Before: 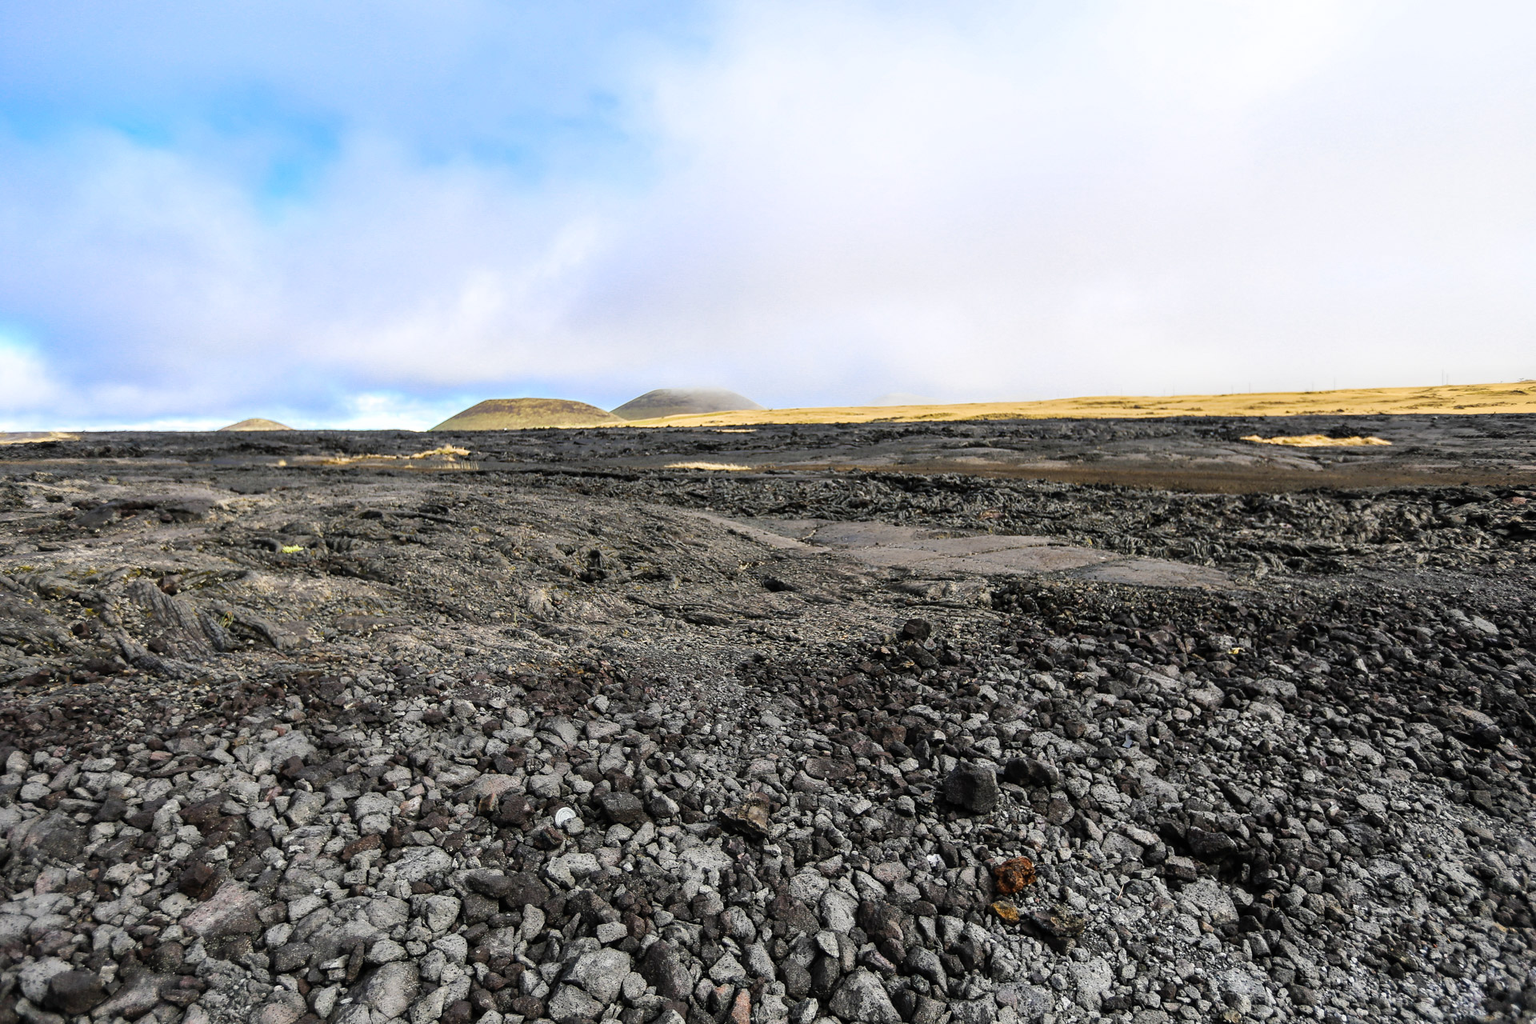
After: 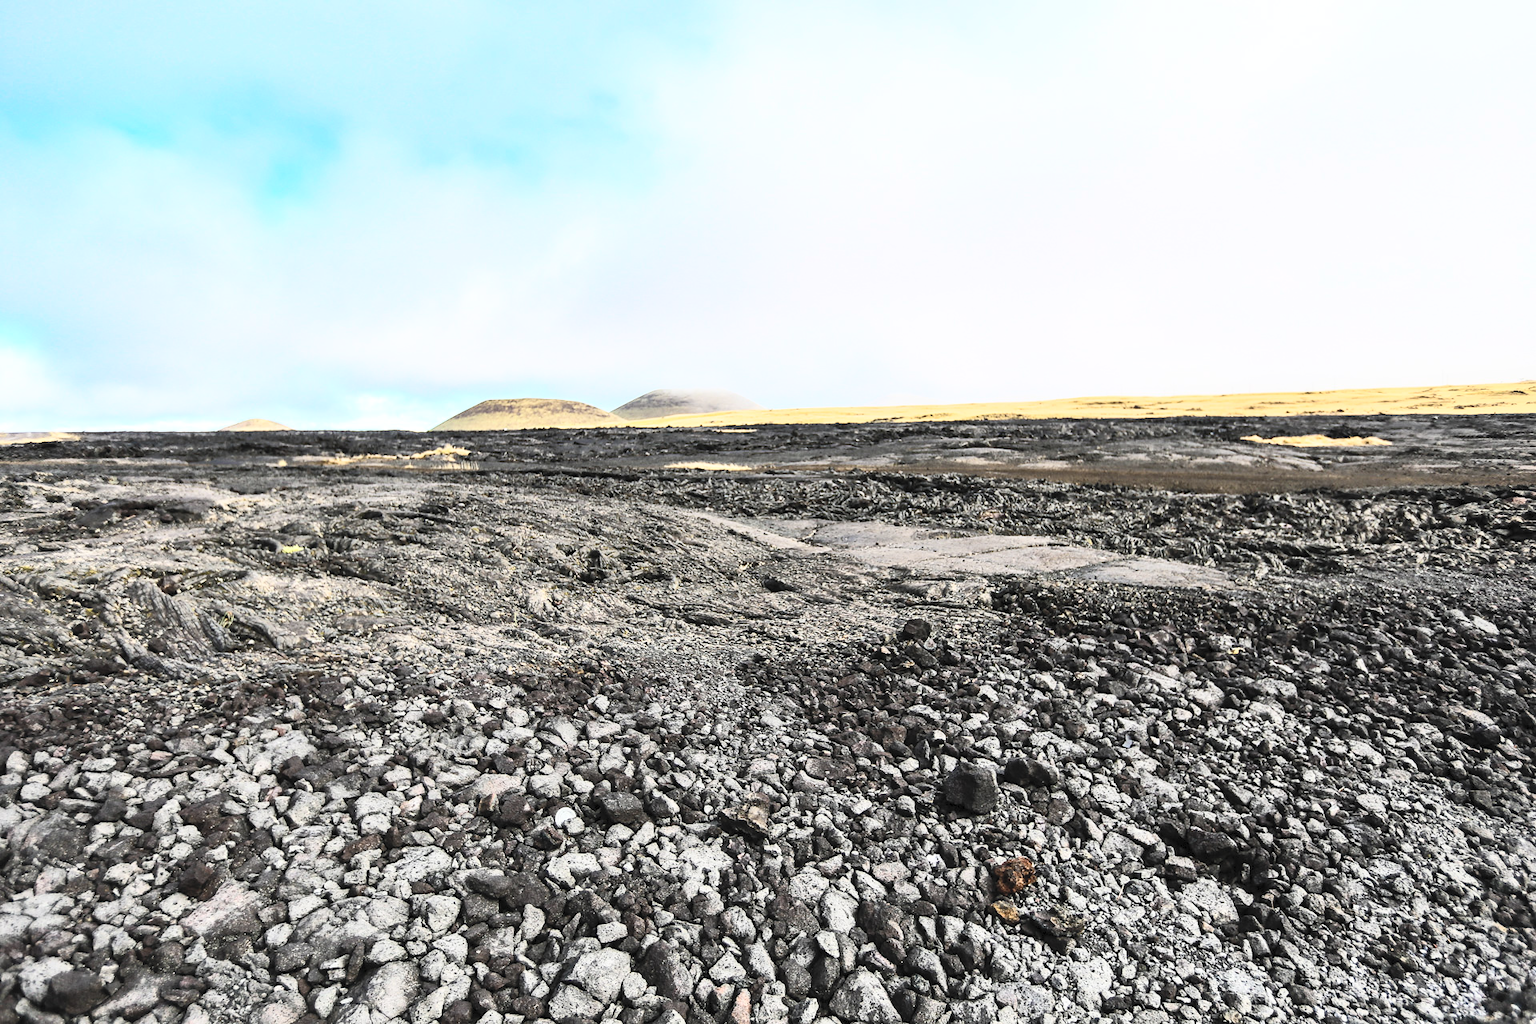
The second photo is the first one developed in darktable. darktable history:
contrast brightness saturation: contrast 0.445, brightness 0.56, saturation -0.187
shadows and highlights: shadows 59.59, soften with gaussian
